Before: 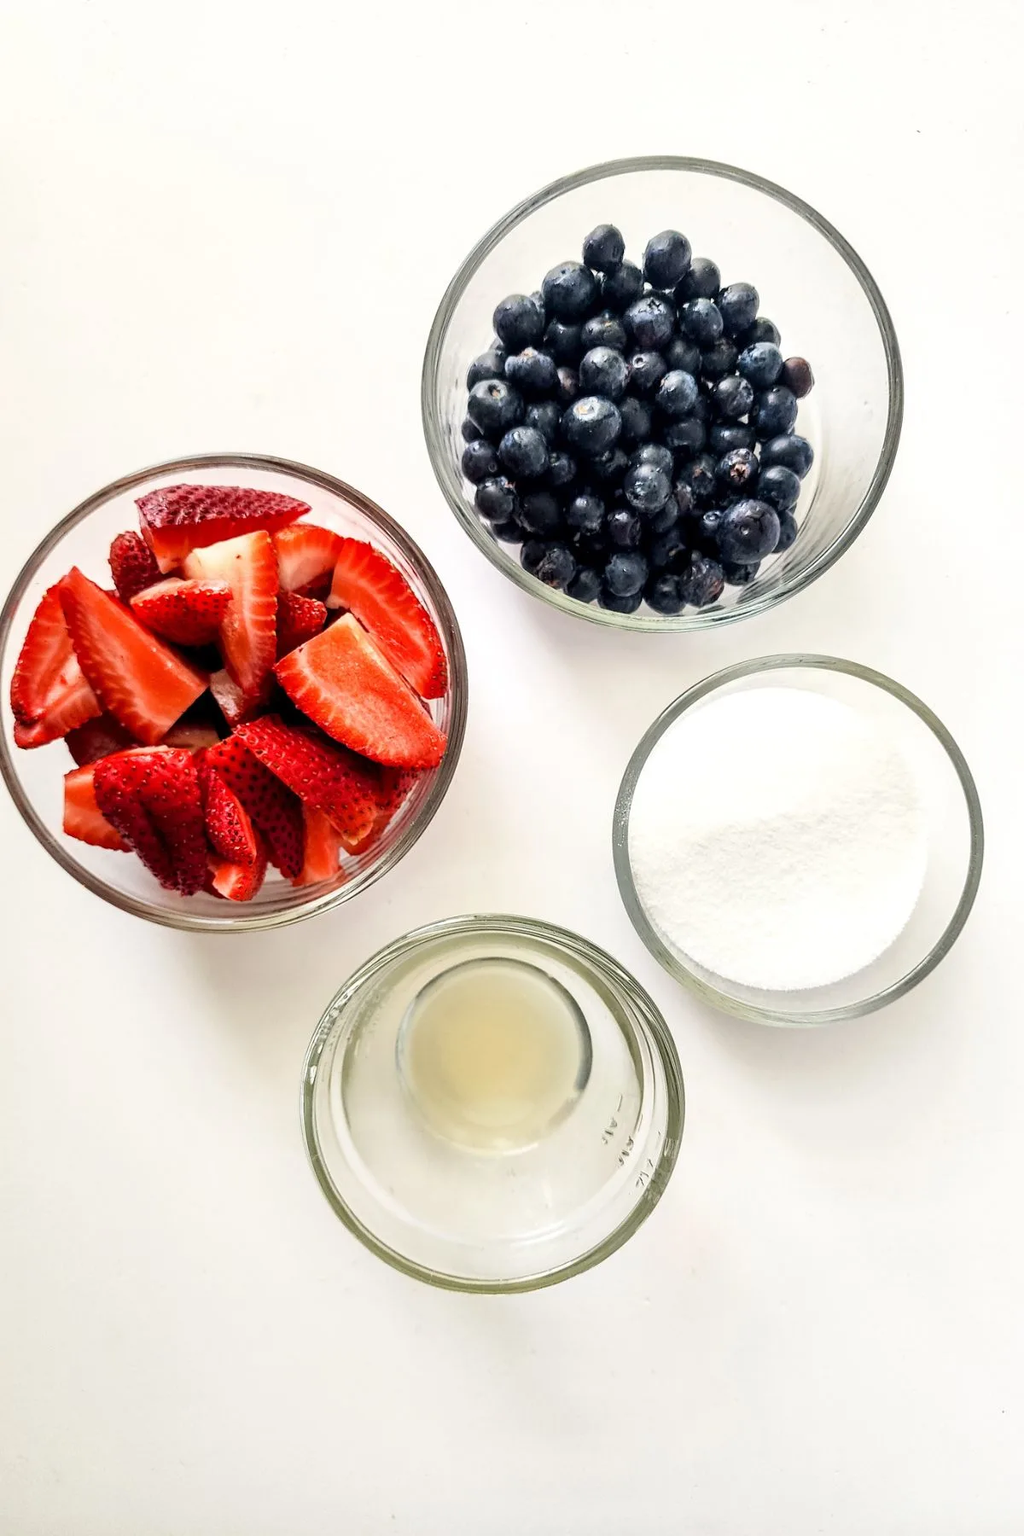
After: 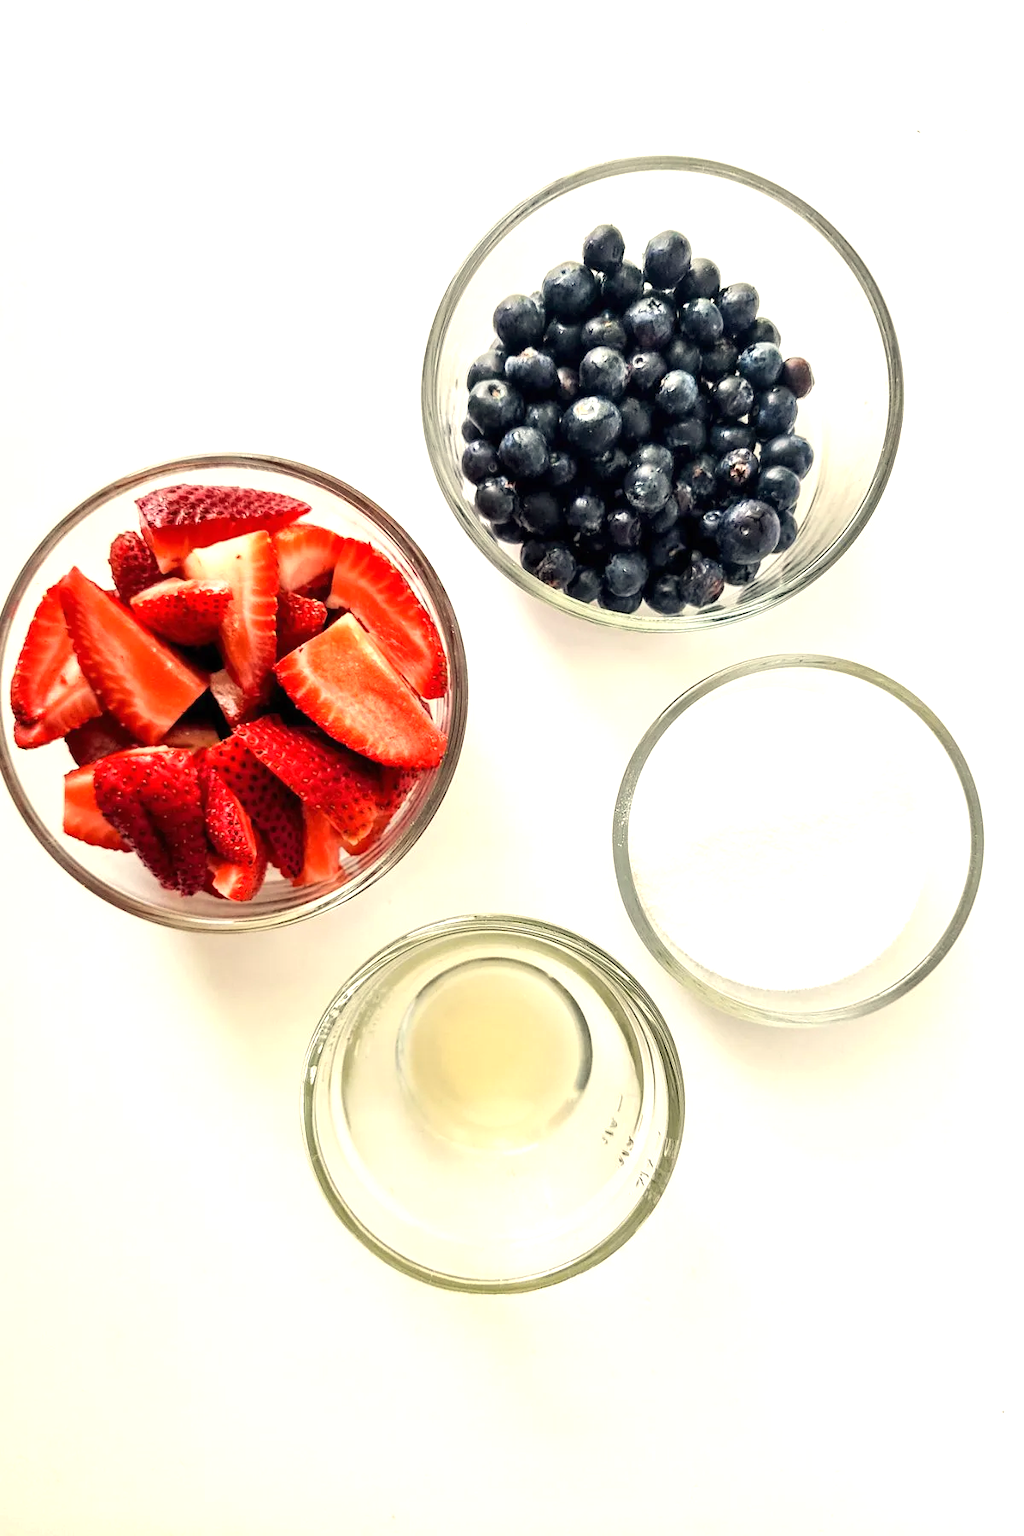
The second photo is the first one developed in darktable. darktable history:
white balance: red 1.029, blue 0.92
exposure: black level correction 0, exposure 0.5 EV, compensate highlight preservation false
